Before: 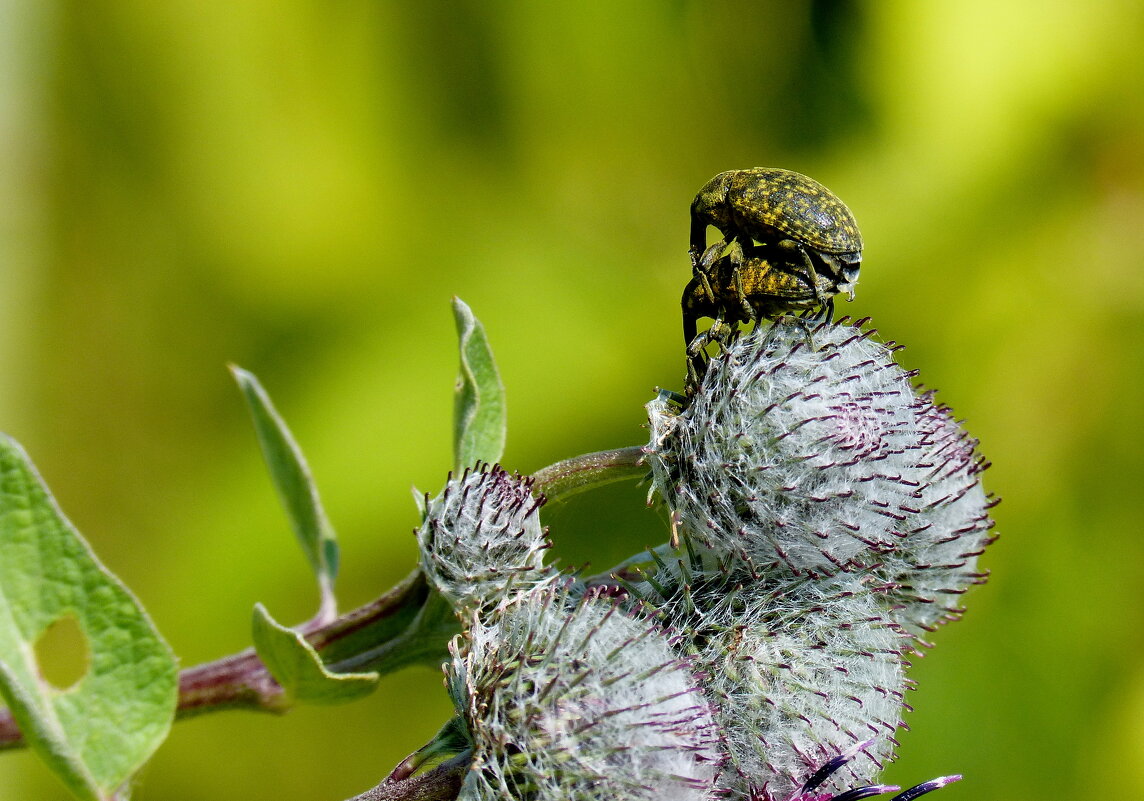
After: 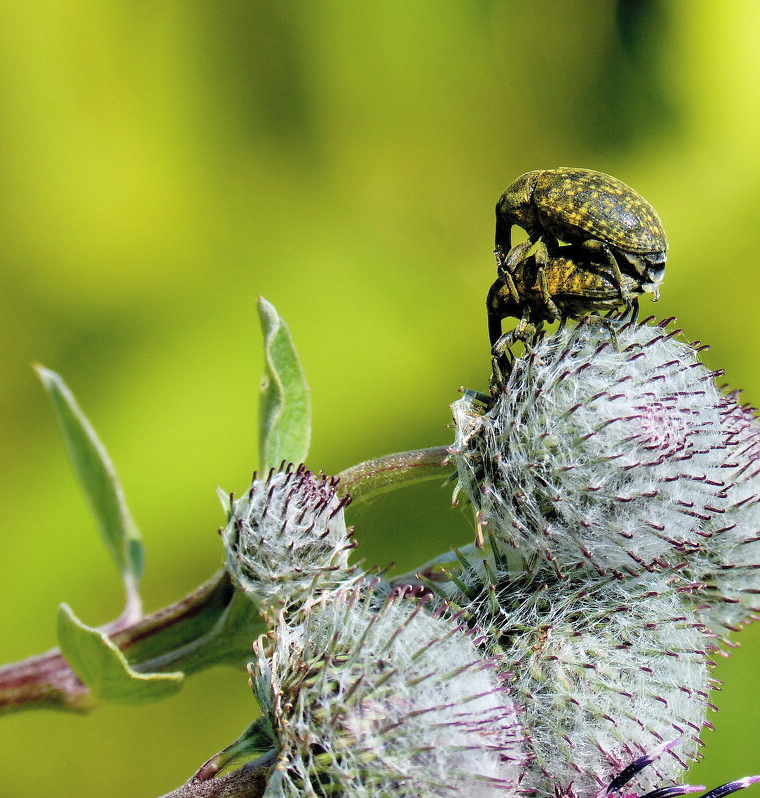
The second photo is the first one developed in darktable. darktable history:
crop: left 17.082%, right 16.162%
contrast brightness saturation: brightness 0.145
